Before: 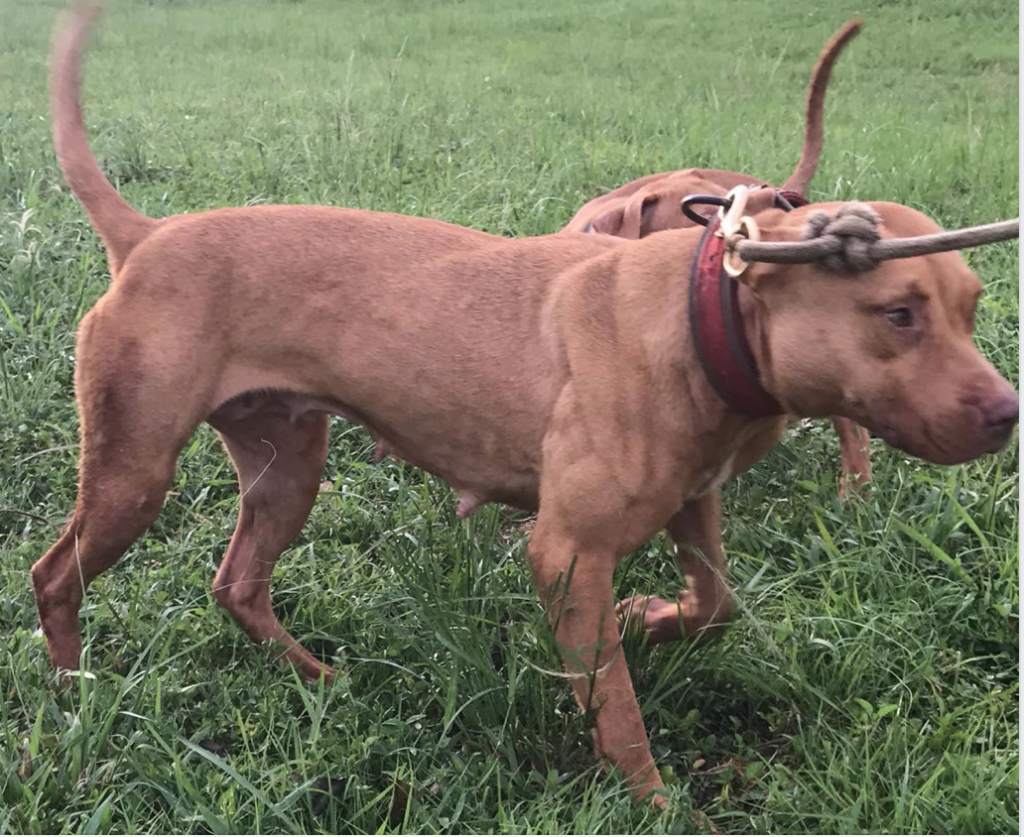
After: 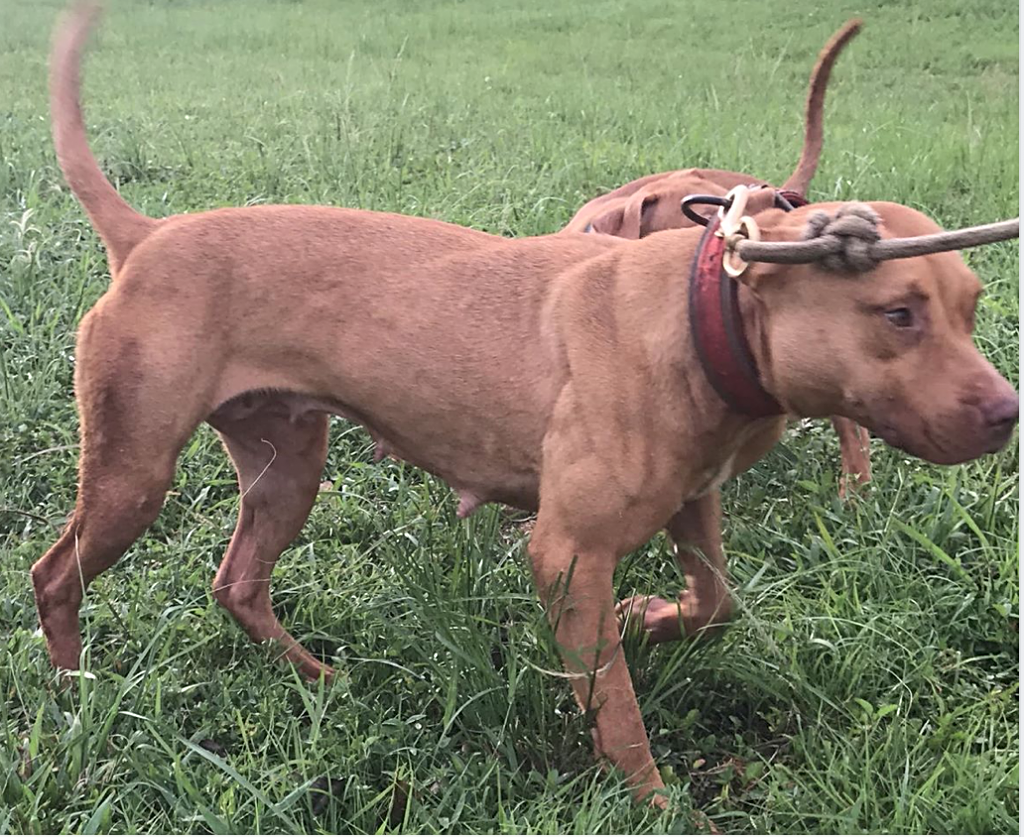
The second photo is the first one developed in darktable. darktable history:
contrast brightness saturation: contrast 0.05, brightness 0.06, saturation 0.01
sharpen: on, module defaults
